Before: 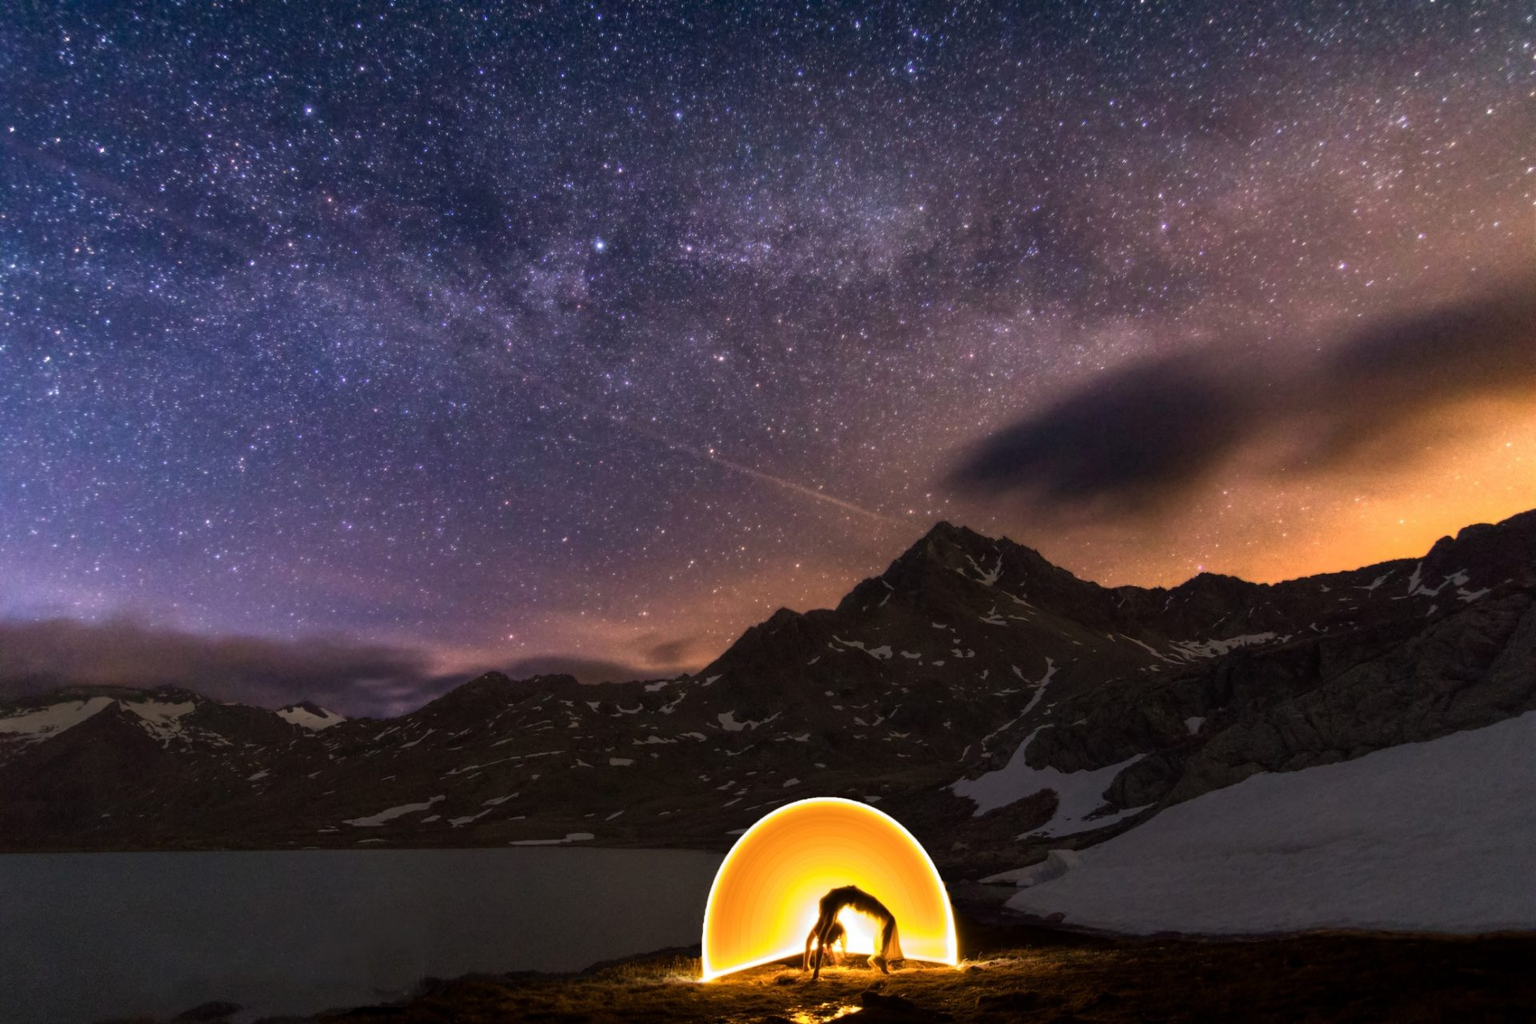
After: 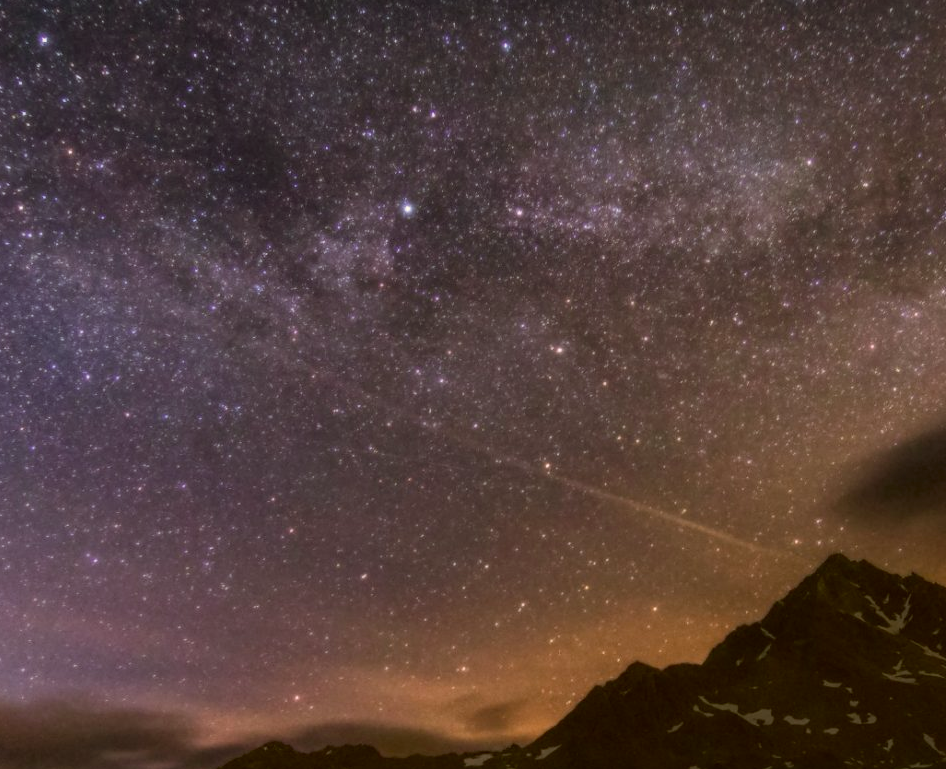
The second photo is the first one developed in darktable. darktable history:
crop: left 17.835%, top 7.675%, right 32.881%, bottom 32.213%
color correction: highlights a* -1.43, highlights b* 10.12, shadows a* 0.395, shadows b* 19.35
